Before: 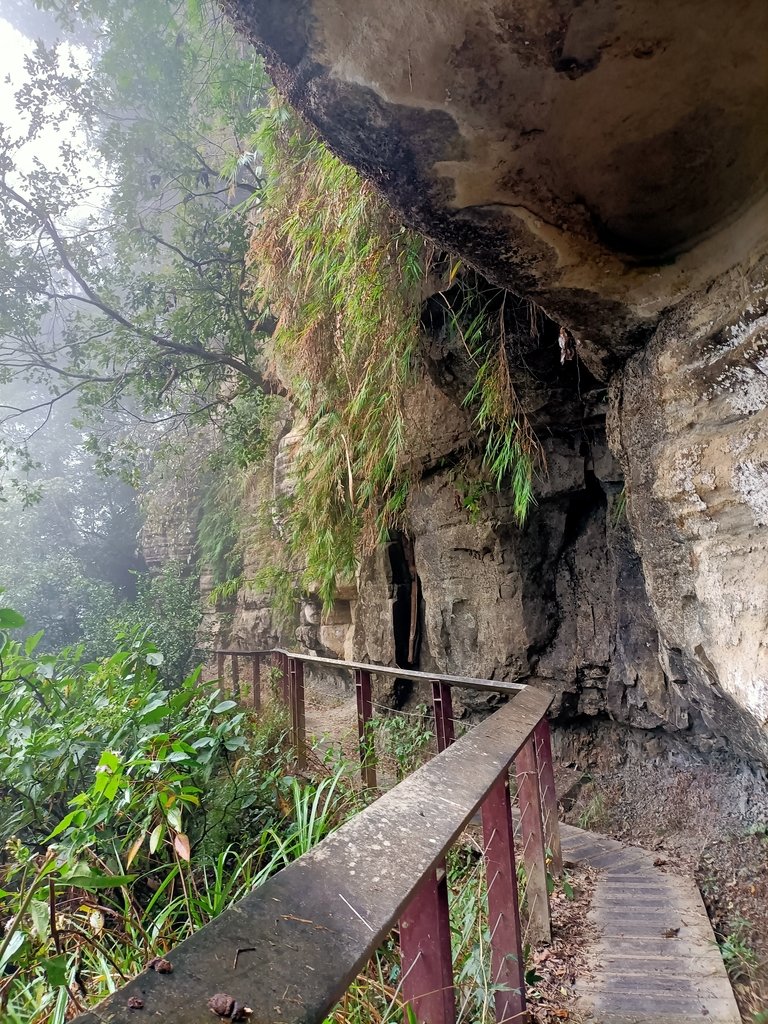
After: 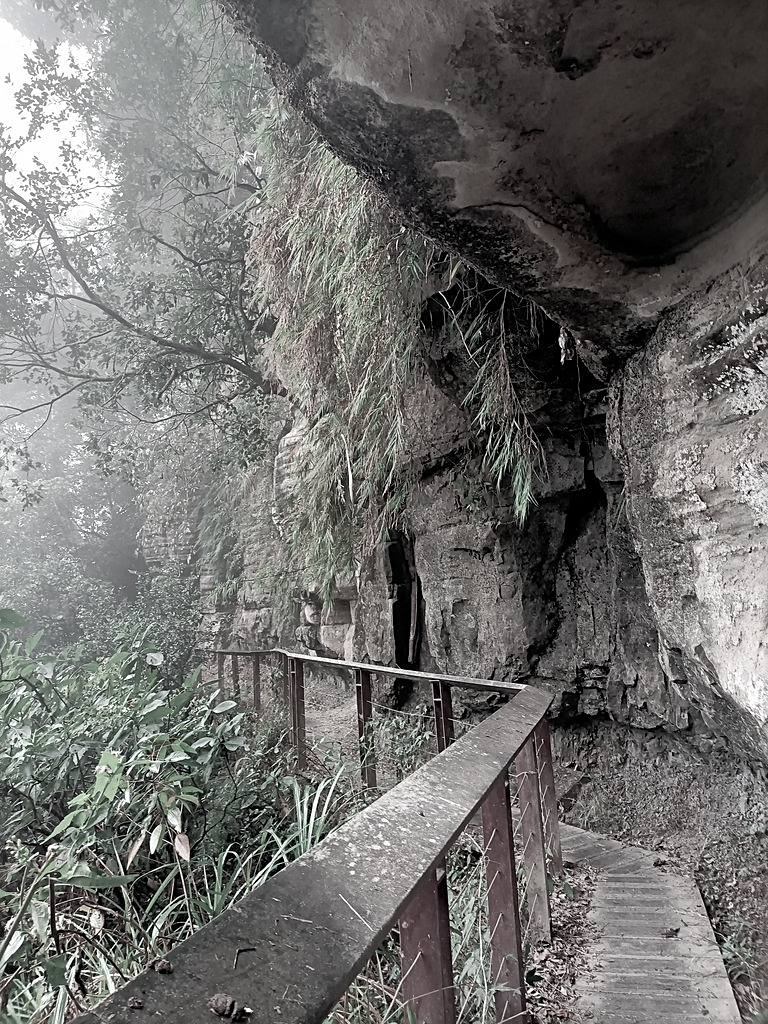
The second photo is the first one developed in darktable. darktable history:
color contrast: green-magenta contrast 0.3, blue-yellow contrast 0.15
sharpen: on, module defaults
